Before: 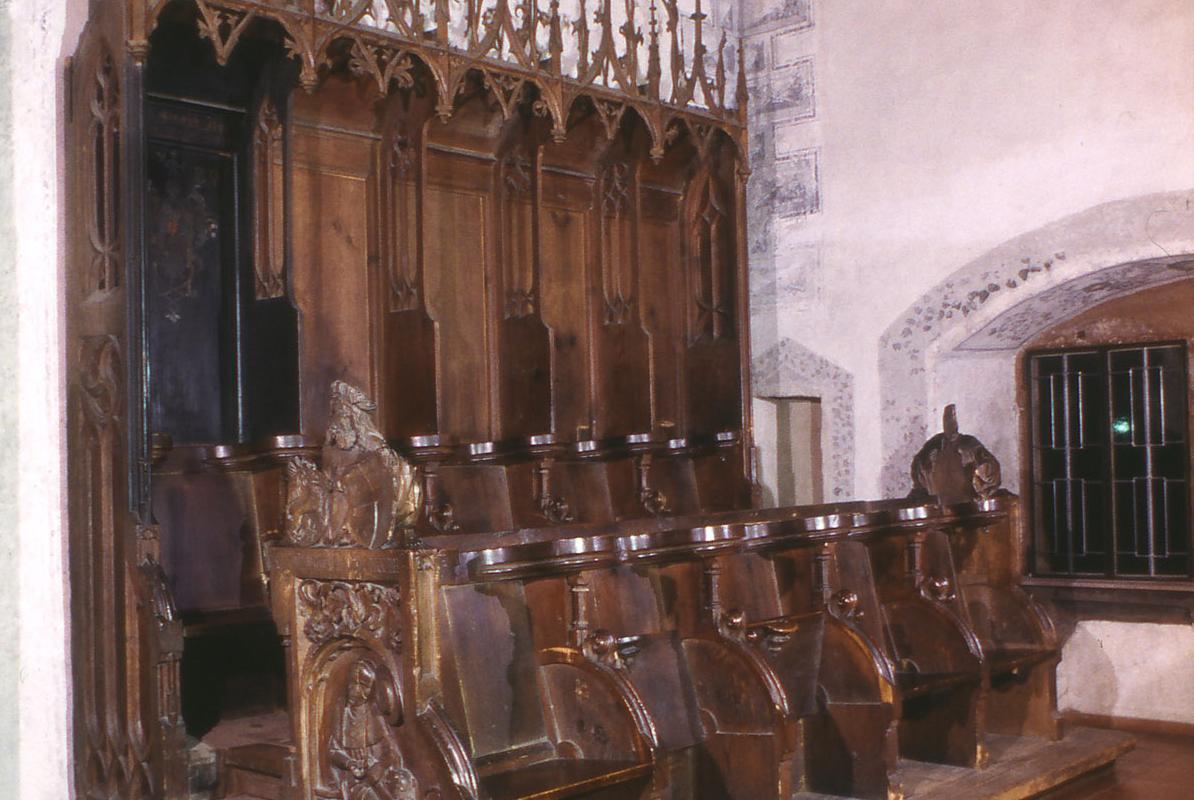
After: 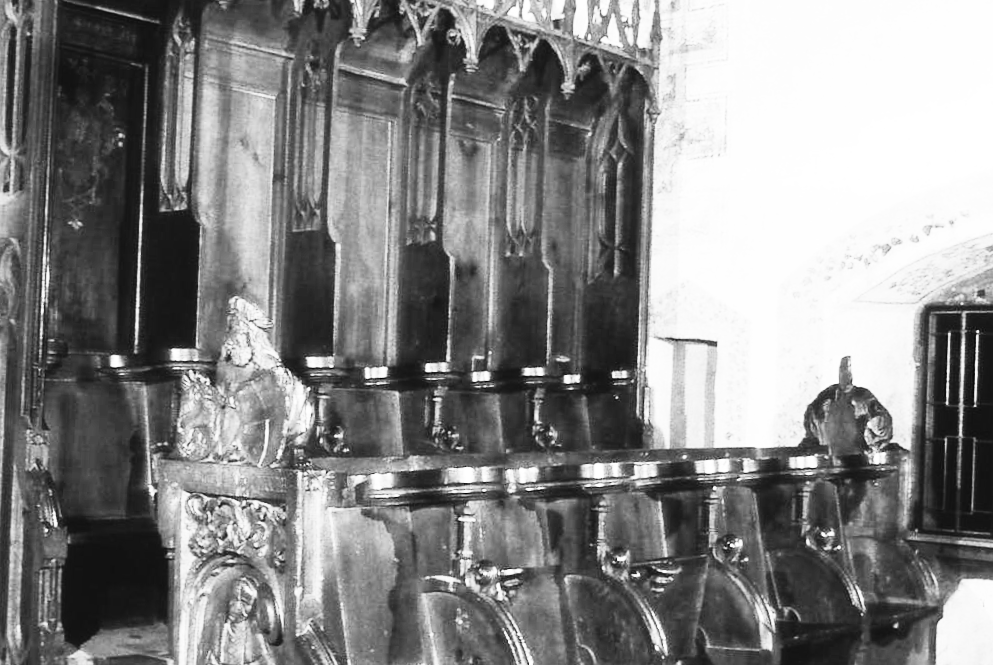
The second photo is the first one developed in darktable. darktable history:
rgb curve: curves: ch0 [(0, 0) (0.21, 0.15) (0.24, 0.21) (0.5, 0.75) (0.75, 0.96) (0.89, 0.99) (1, 1)]; ch1 [(0, 0.02) (0.21, 0.13) (0.25, 0.2) (0.5, 0.67) (0.75, 0.9) (0.89, 0.97) (1, 1)]; ch2 [(0, 0.02) (0.21, 0.13) (0.25, 0.2) (0.5, 0.67) (0.75, 0.9) (0.89, 0.97) (1, 1)], compensate middle gray true
exposure: exposure 0.29 EV, compensate highlight preservation false
monochrome: on, module defaults
crop and rotate: angle -3.27°, left 5.211%, top 5.211%, right 4.607%, bottom 4.607%
contrast brightness saturation: contrast 0.2, brightness 0.16, saturation 0.22
